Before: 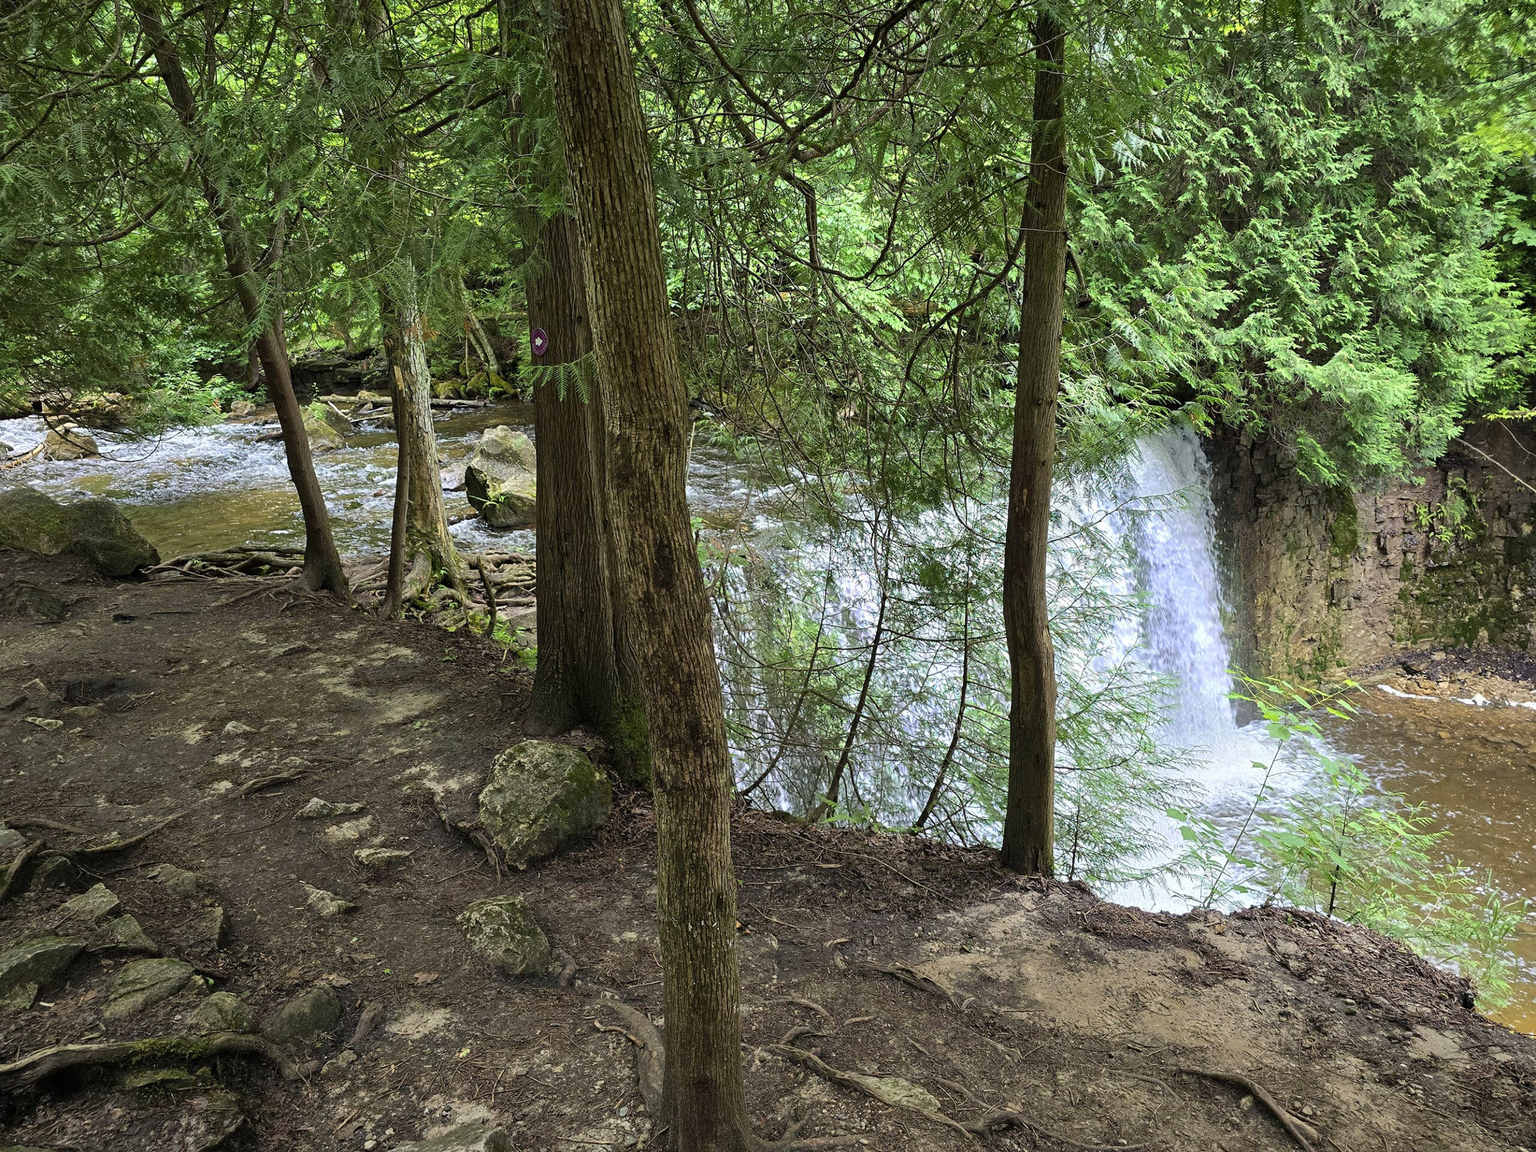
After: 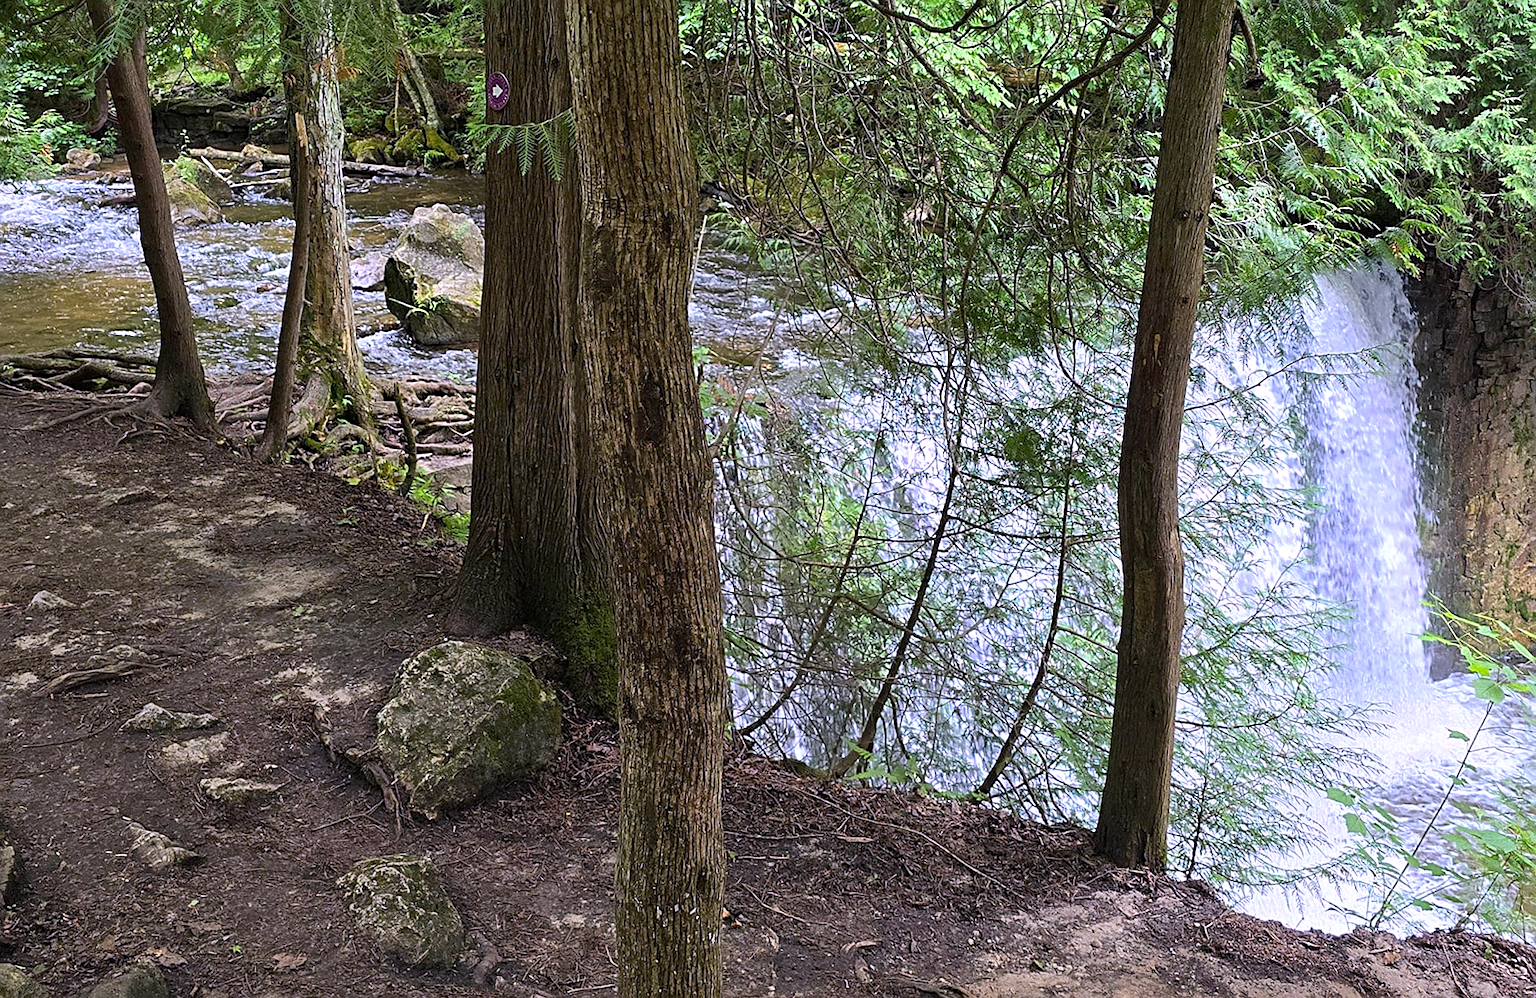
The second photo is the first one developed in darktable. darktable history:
color correction: saturation 0.99
white balance: red 1.042, blue 1.17
crop and rotate: angle -3.37°, left 9.79%, top 20.73%, right 12.42%, bottom 11.82%
sharpen: on, module defaults
